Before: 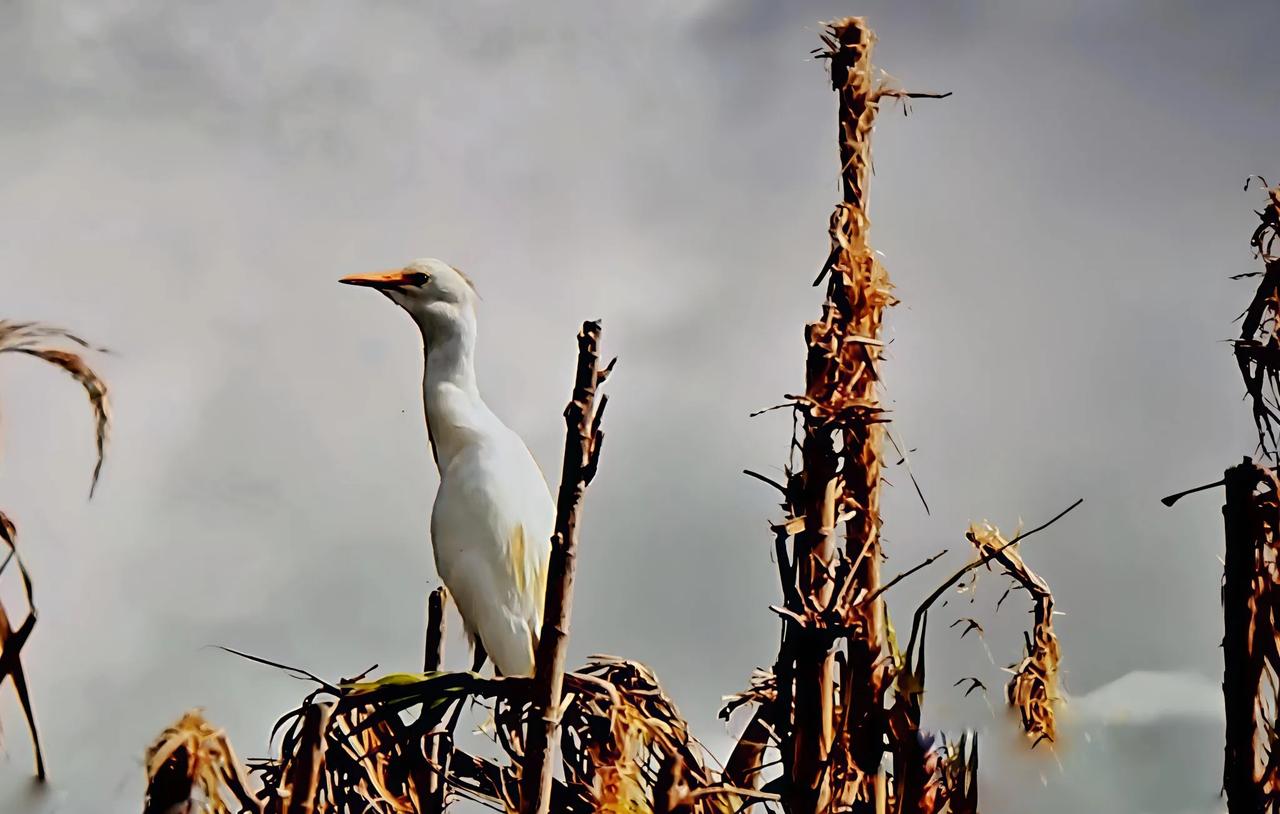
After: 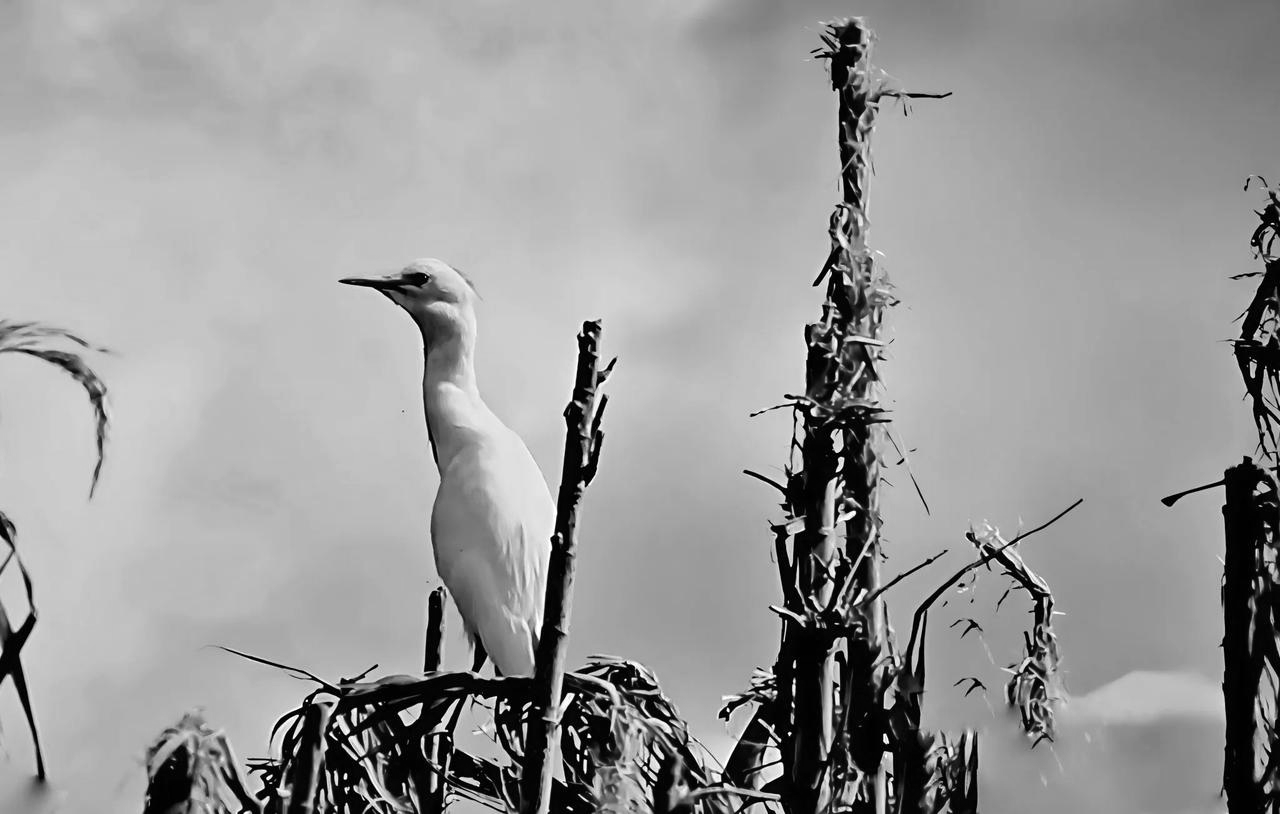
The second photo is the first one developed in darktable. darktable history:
exposure: exposure 0.15 EV, compensate highlight preservation false
monochrome: a 16.01, b -2.65, highlights 0.52
